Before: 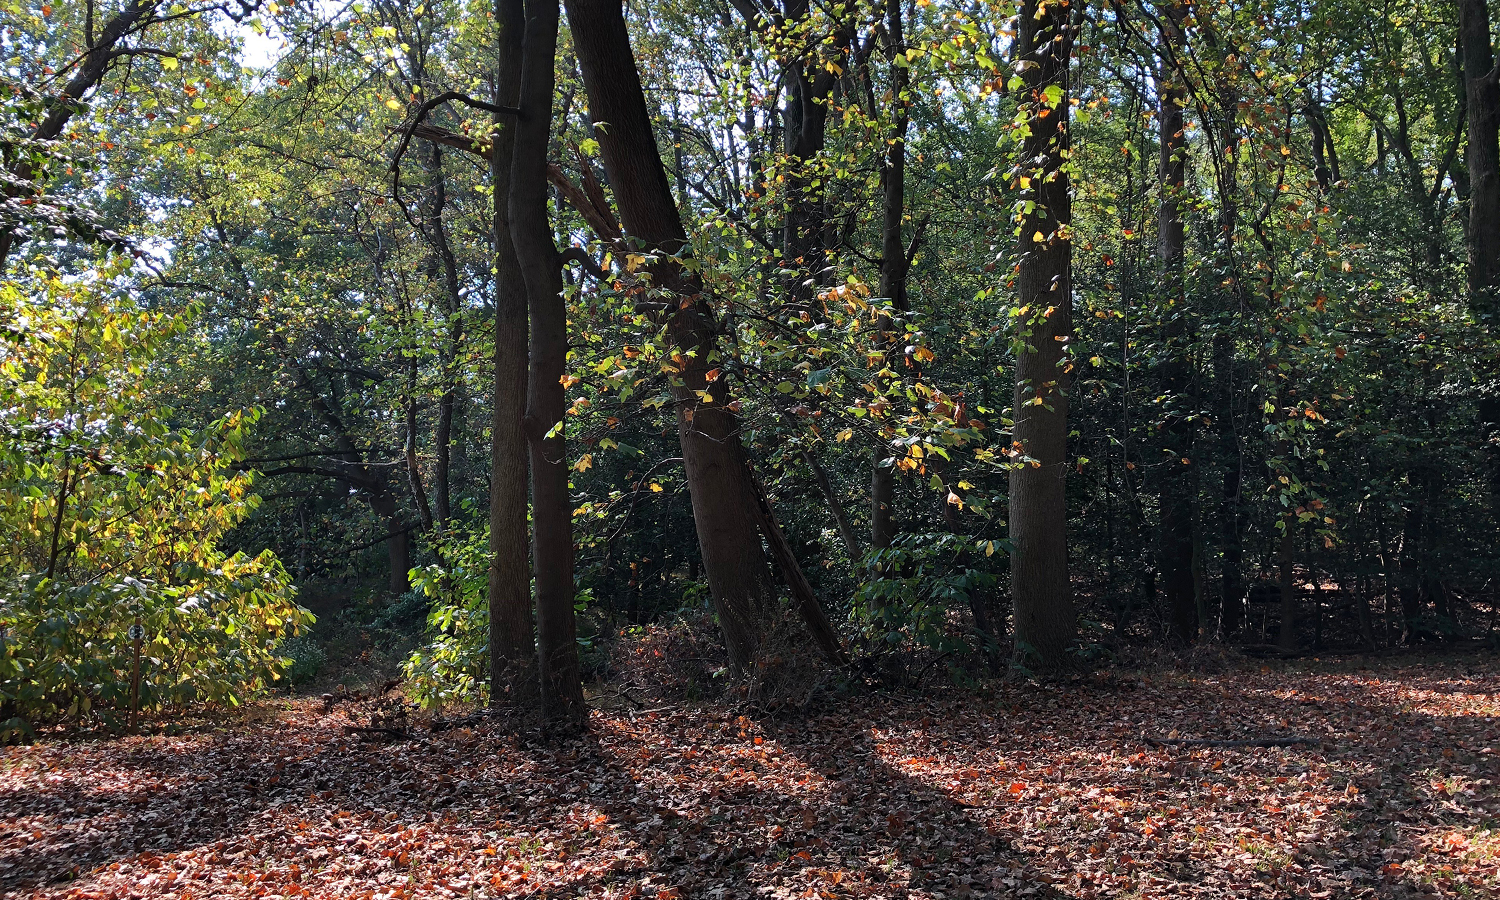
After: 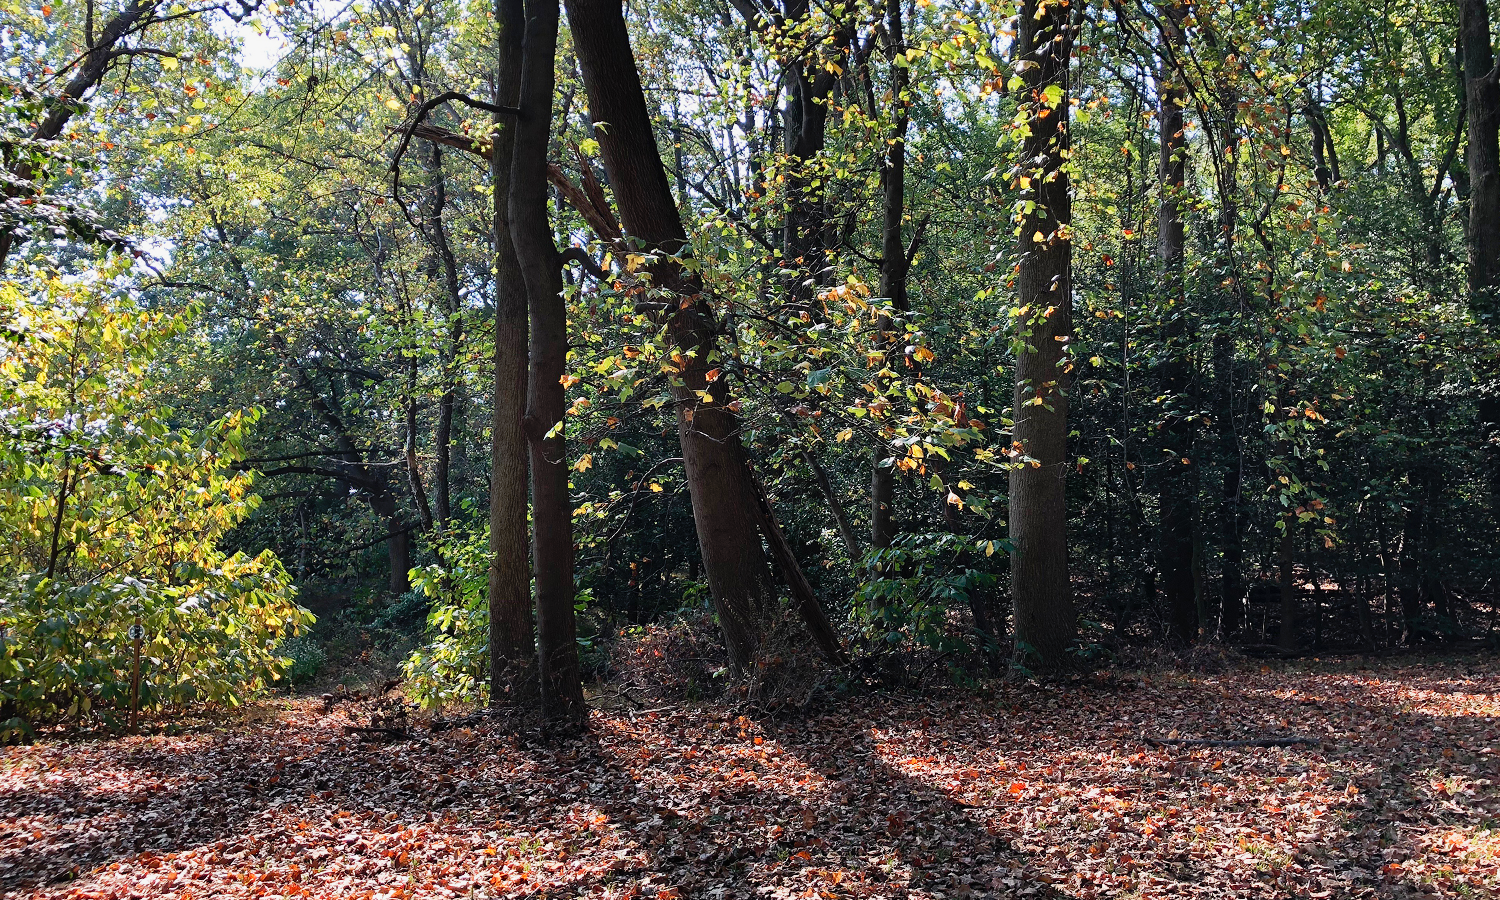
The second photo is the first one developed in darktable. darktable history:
tone curve: curves: ch0 [(0, 0.005) (0.103, 0.097) (0.18, 0.22) (0.4, 0.485) (0.5, 0.612) (0.668, 0.787) (0.823, 0.894) (1, 0.971)]; ch1 [(0, 0) (0.172, 0.123) (0.324, 0.253) (0.396, 0.388) (0.478, 0.461) (0.499, 0.498) (0.522, 0.528) (0.618, 0.649) (0.753, 0.821) (1, 1)]; ch2 [(0, 0) (0.411, 0.424) (0.496, 0.501) (0.515, 0.514) (0.555, 0.585) (0.641, 0.69) (1, 1)], preserve colors none
